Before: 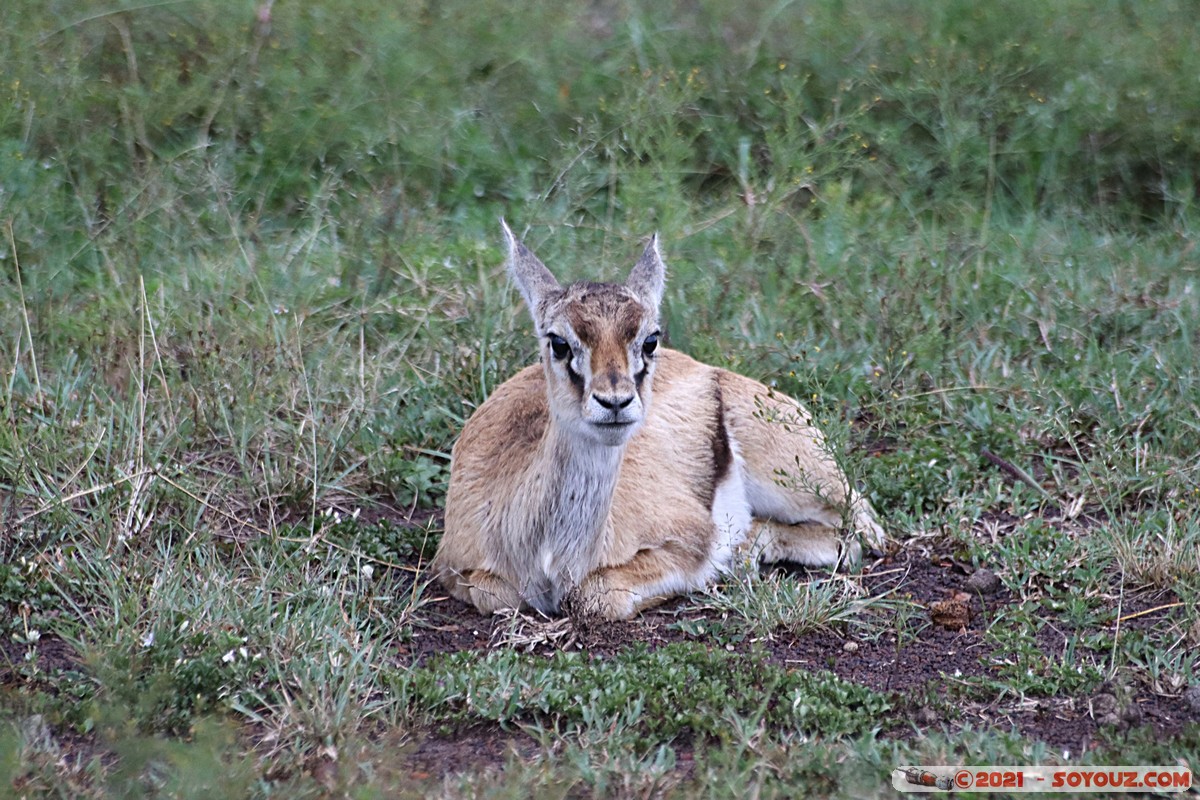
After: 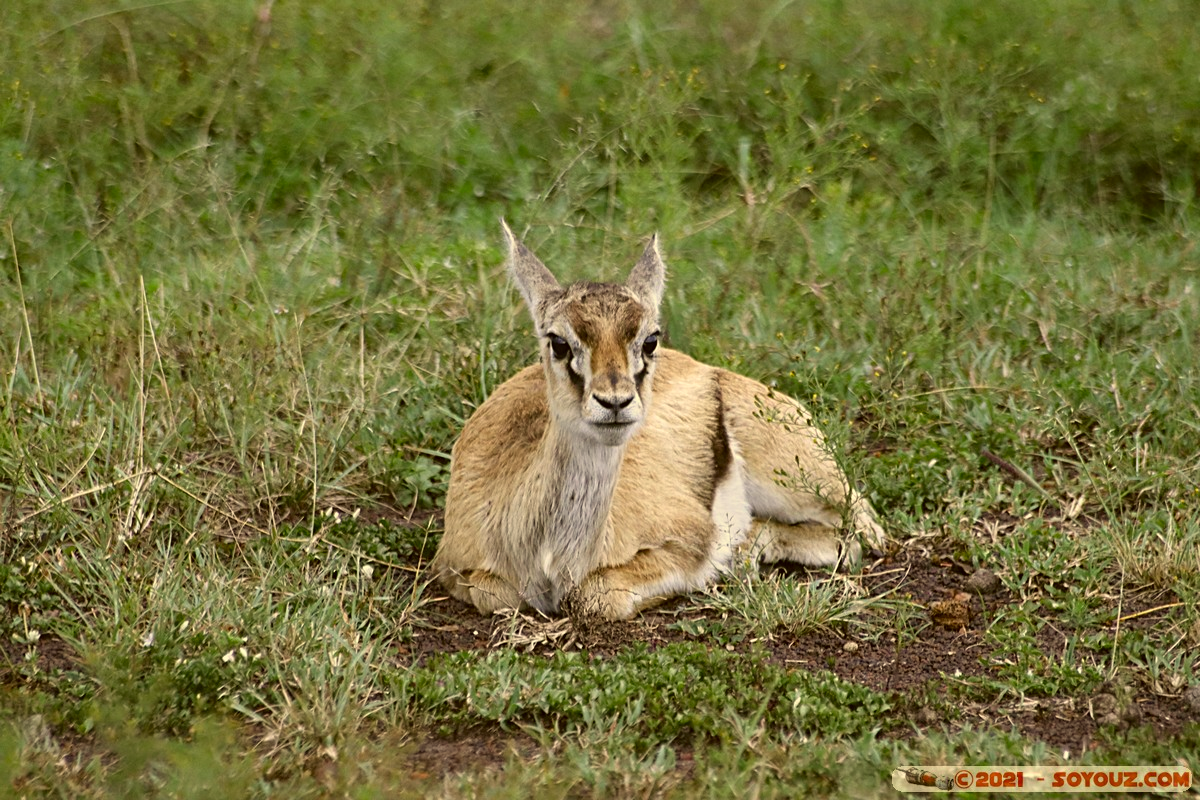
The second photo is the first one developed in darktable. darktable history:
color correction: highlights a* 0.141, highlights b* 29.45, shadows a* -0.177, shadows b* 21.87
tone equalizer: on, module defaults
